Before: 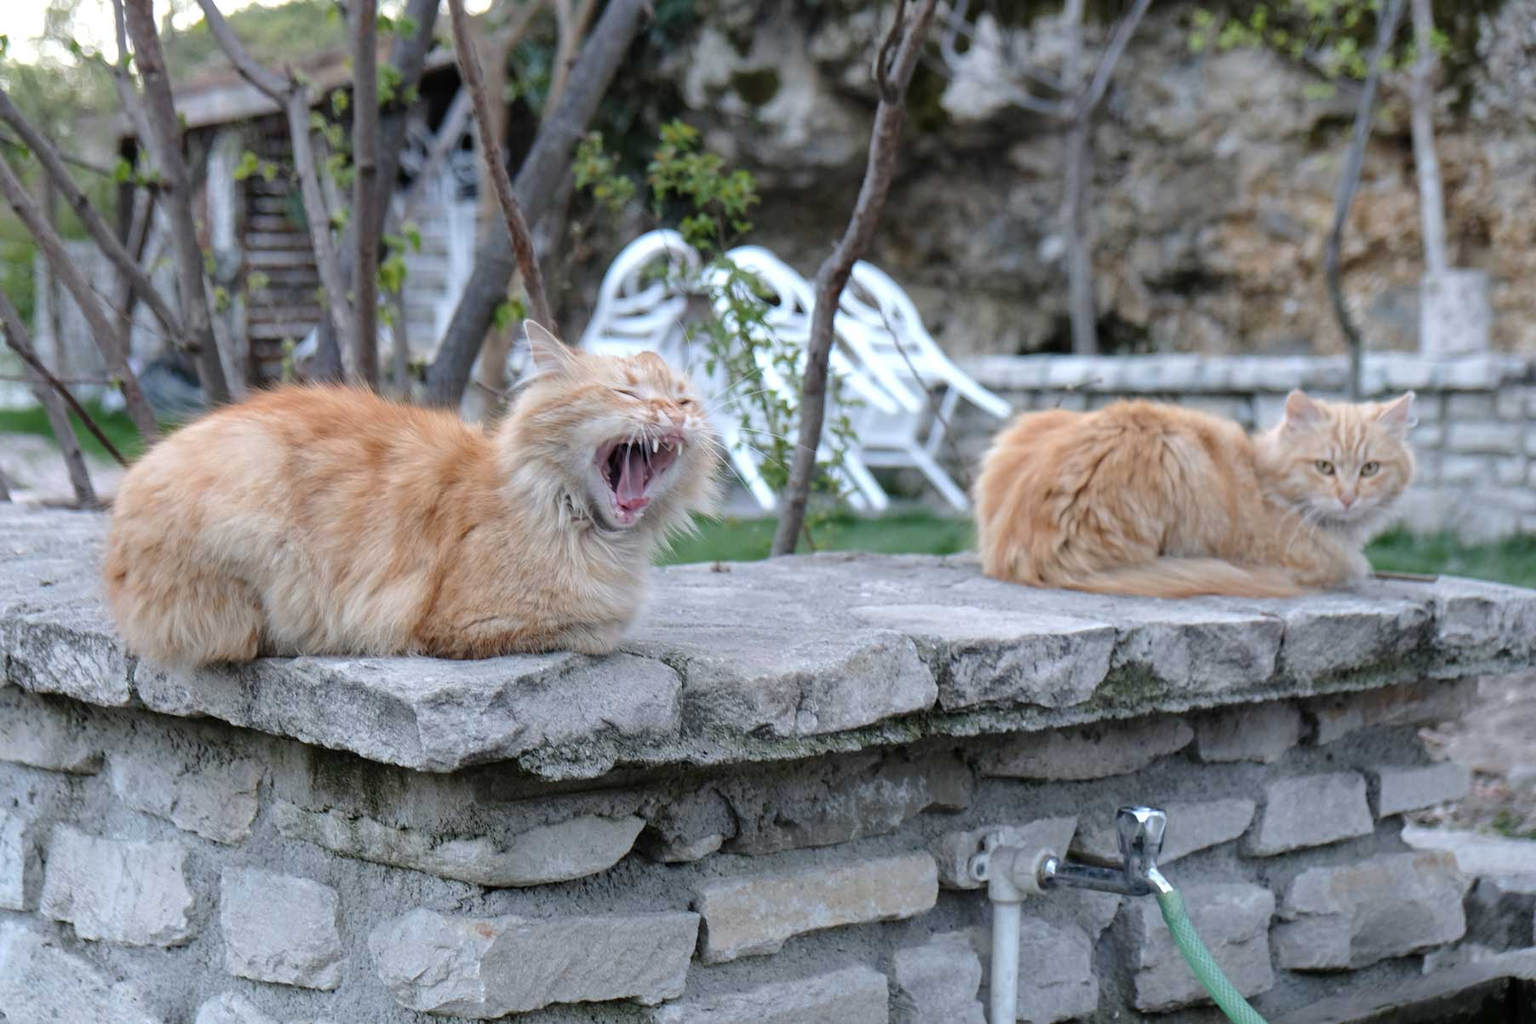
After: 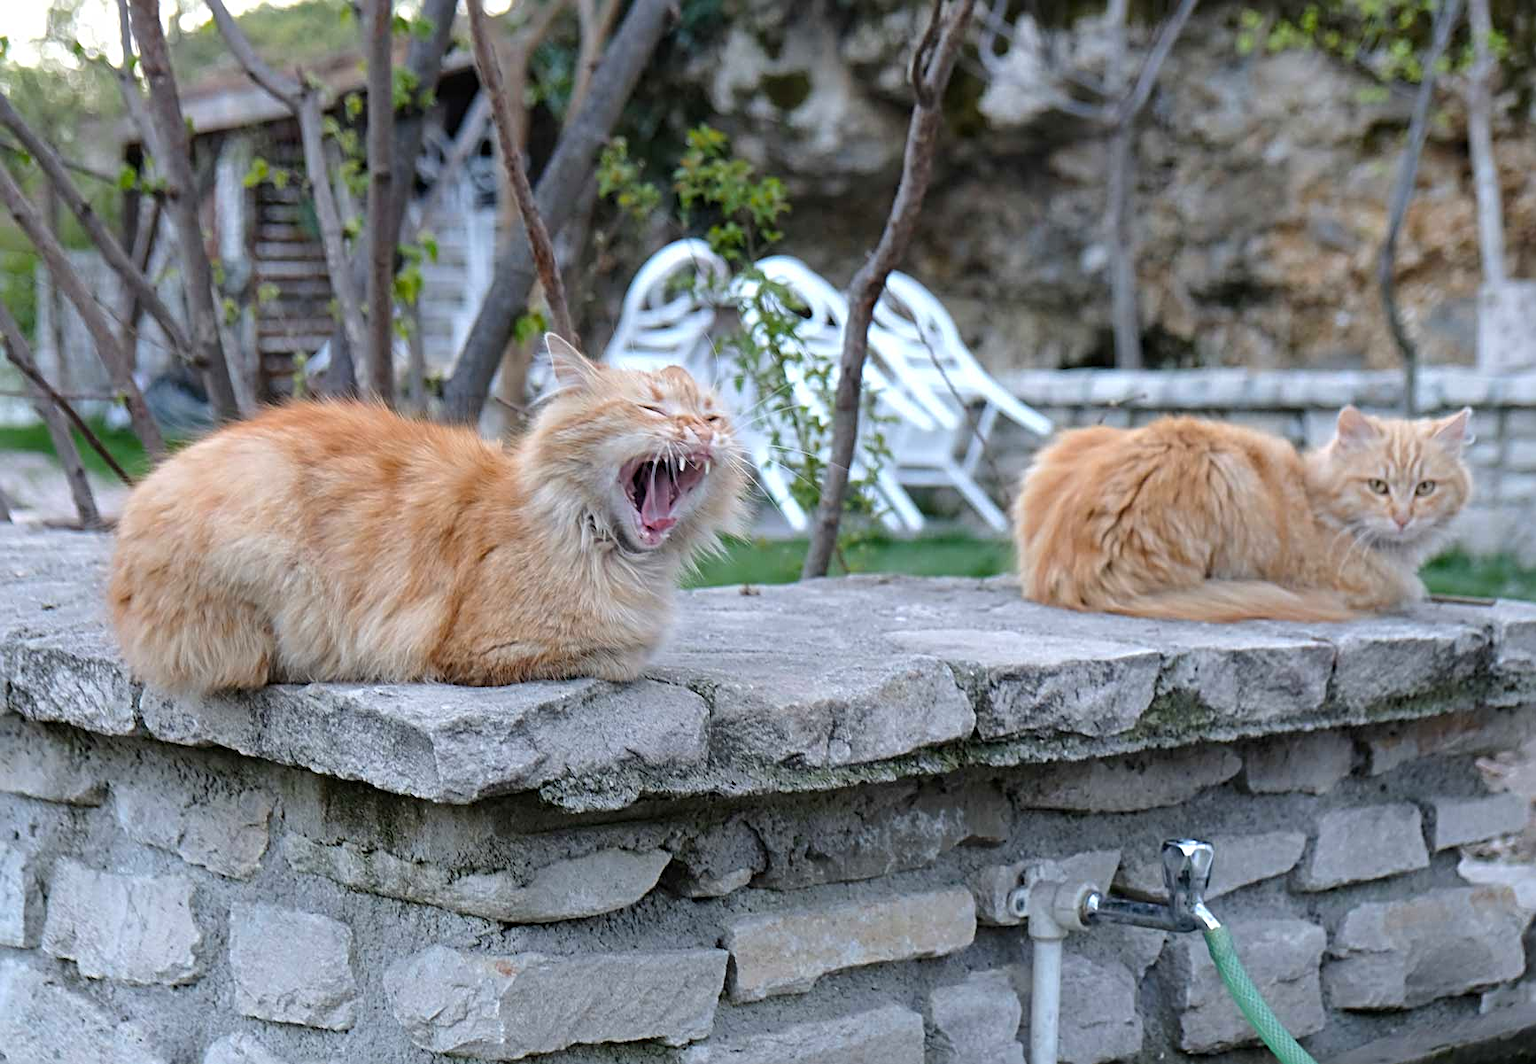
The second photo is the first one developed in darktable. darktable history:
color balance rgb: perceptual saturation grading › global saturation 19.561%, global vibrance 9.205%
crop: right 3.868%, bottom 0.036%
levels: mode automatic, levels [0.514, 0.759, 1]
sharpen: radius 3.106
